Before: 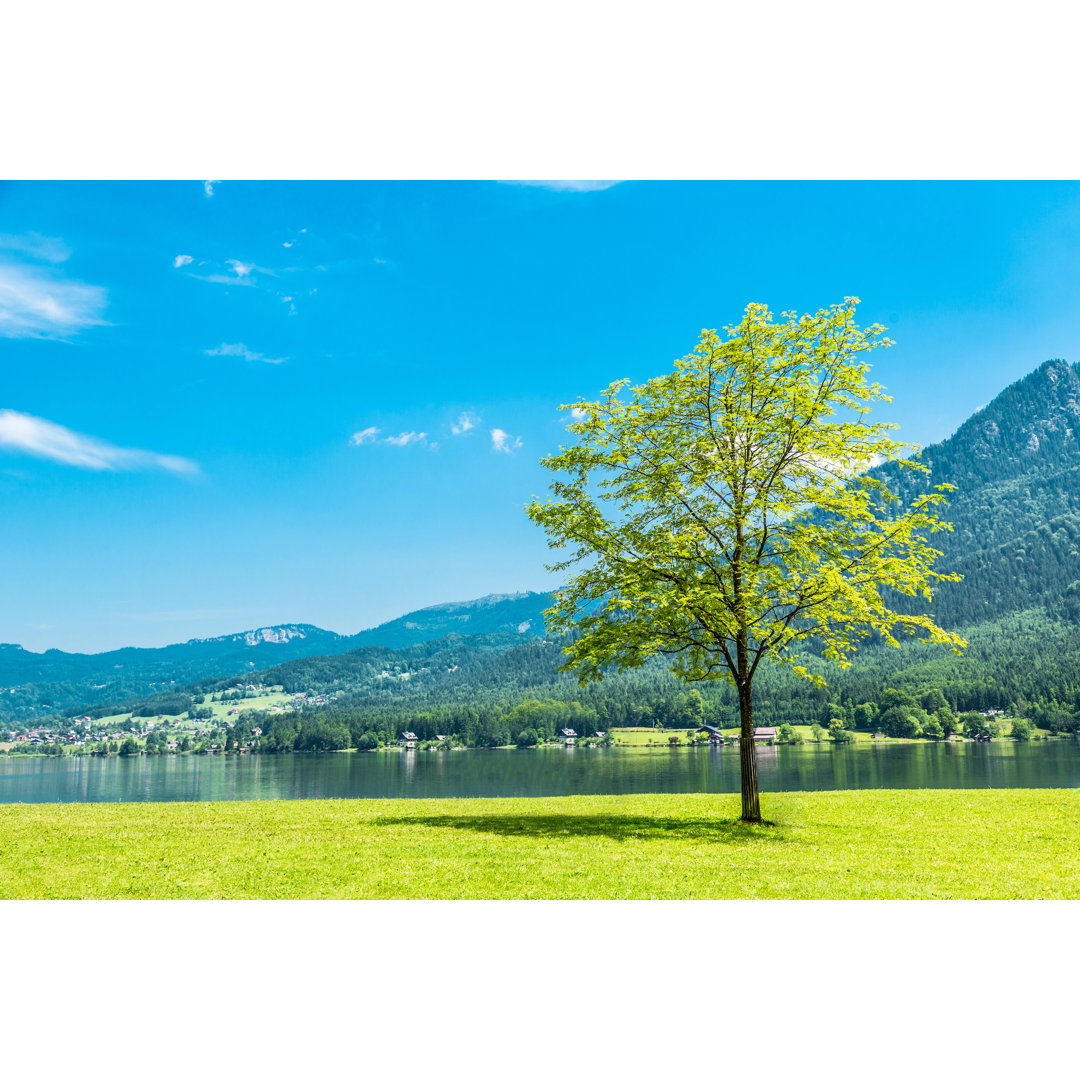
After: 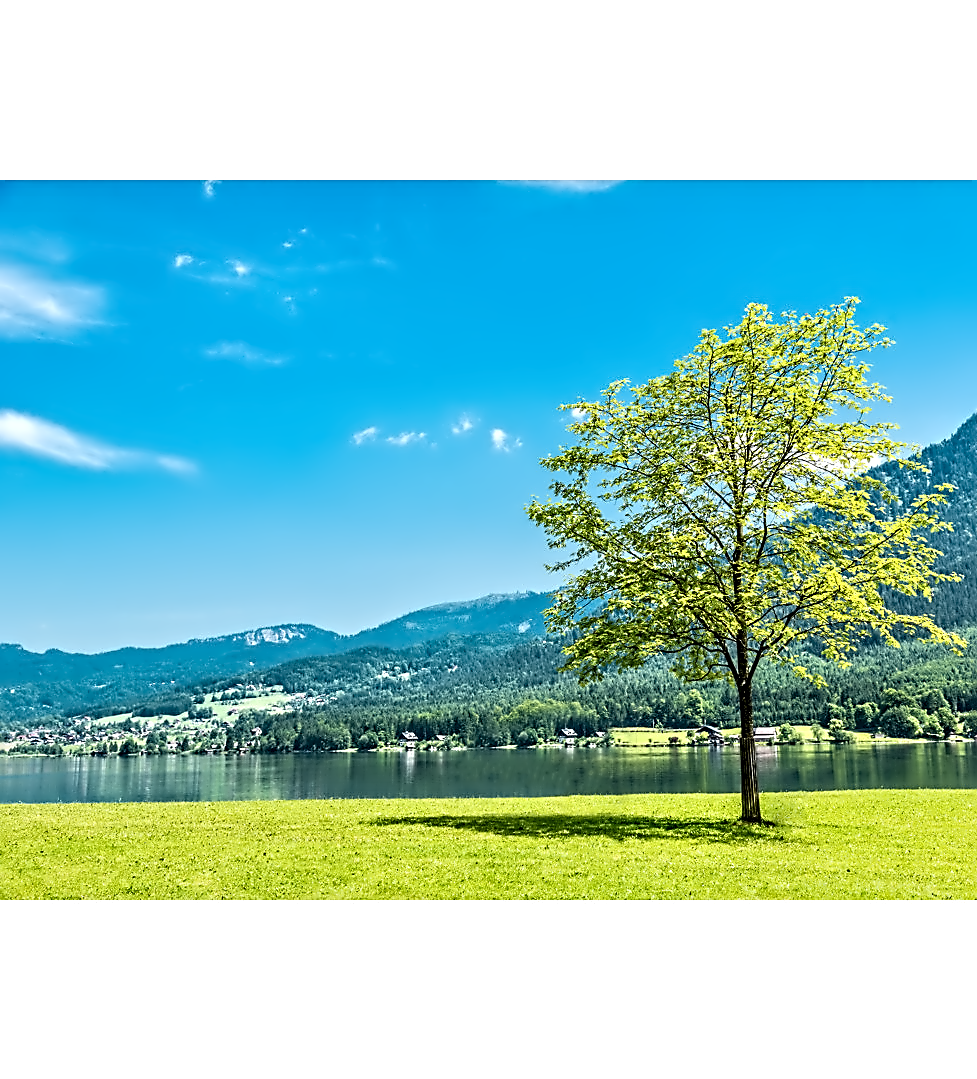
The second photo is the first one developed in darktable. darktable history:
crop: right 9.511%, bottom 0.034%
sharpen: on, module defaults
contrast equalizer: octaves 7, y [[0.5, 0.542, 0.583, 0.625, 0.667, 0.708], [0.5 ×6], [0.5 ×6], [0, 0.033, 0.067, 0.1, 0.133, 0.167], [0, 0.05, 0.1, 0.15, 0.2, 0.25]]
